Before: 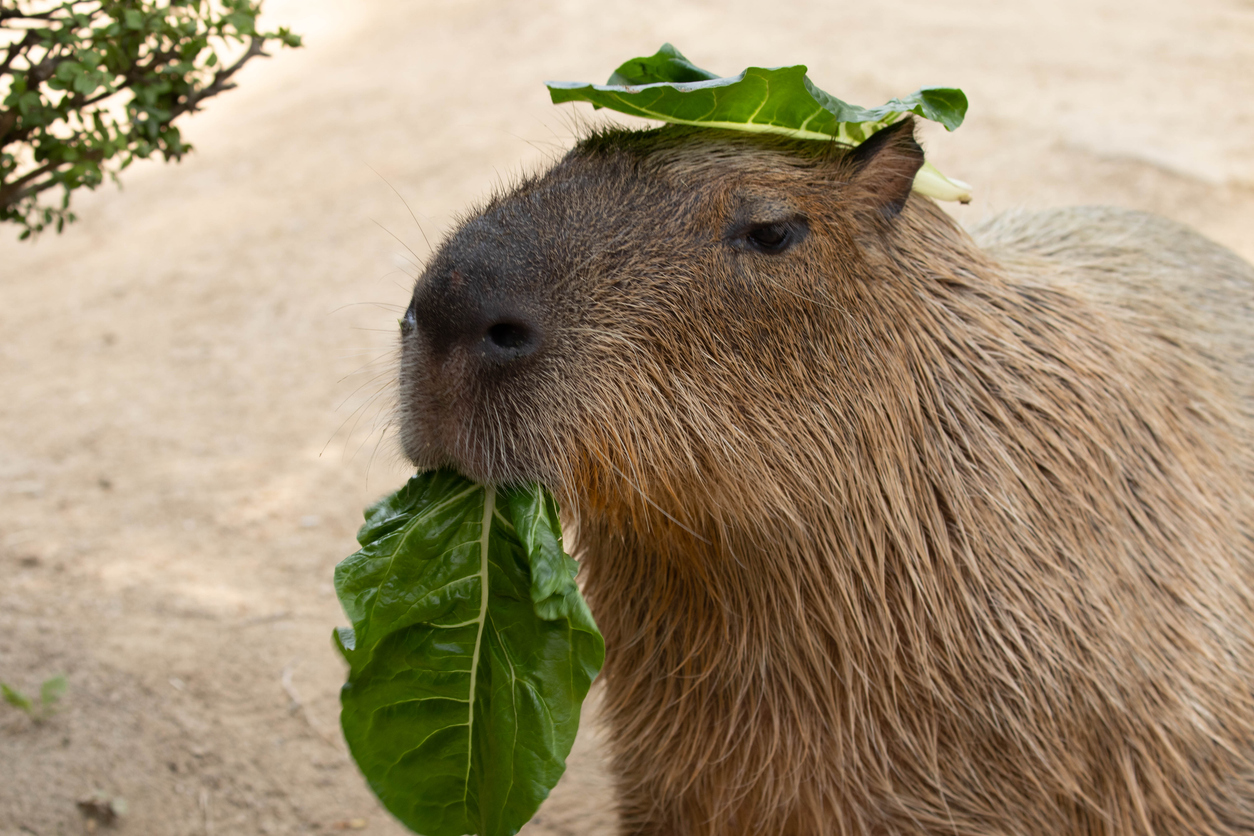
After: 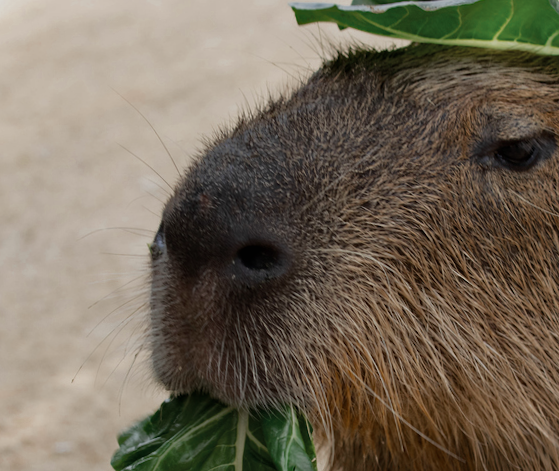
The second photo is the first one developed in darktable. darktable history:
rotate and perspective: rotation -1.17°, automatic cropping off
crop: left 20.248%, top 10.86%, right 35.675%, bottom 34.321%
exposure: black level correction 0, exposure 1.5 EV, compensate highlight preservation false
tone equalizer: -8 EV -2 EV, -7 EV -2 EV, -6 EV -2 EV, -5 EV -2 EV, -4 EV -2 EV, -3 EV -2 EV, -2 EV -2 EV, -1 EV -1.63 EV, +0 EV -2 EV
color balance: on, module defaults
color zones: curves: ch0 [(0, 0.5) (0.125, 0.4) (0.25, 0.5) (0.375, 0.4) (0.5, 0.4) (0.625, 0.35) (0.75, 0.35) (0.875, 0.5)]; ch1 [(0, 0.35) (0.125, 0.45) (0.25, 0.35) (0.375, 0.35) (0.5, 0.35) (0.625, 0.35) (0.75, 0.45) (0.875, 0.35)]; ch2 [(0, 0.6) (0.125, 0.5) (0.25, 0.5) (0.375, 0.6) (0.5, 0.6) (0.625, 0.5) (0.75, 0.5) (0.875, 0.5)]
haze removal: compatibility mode true, adaptive false
